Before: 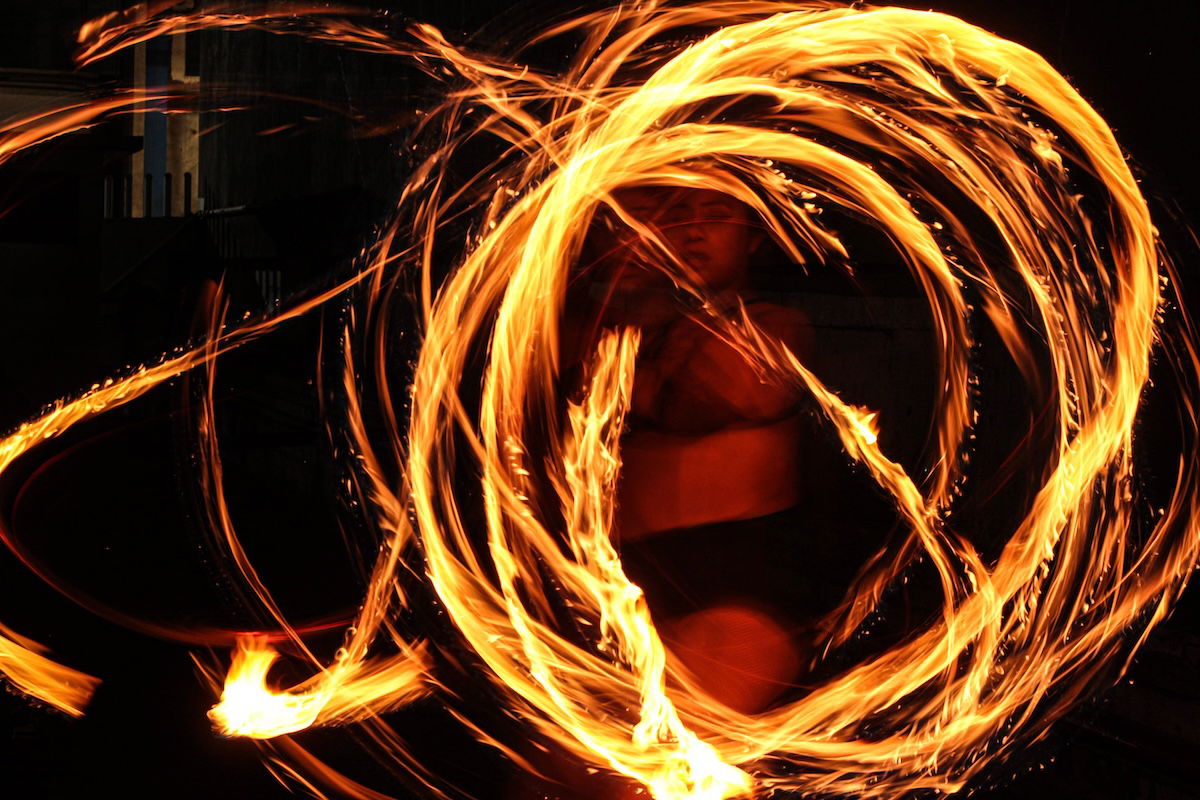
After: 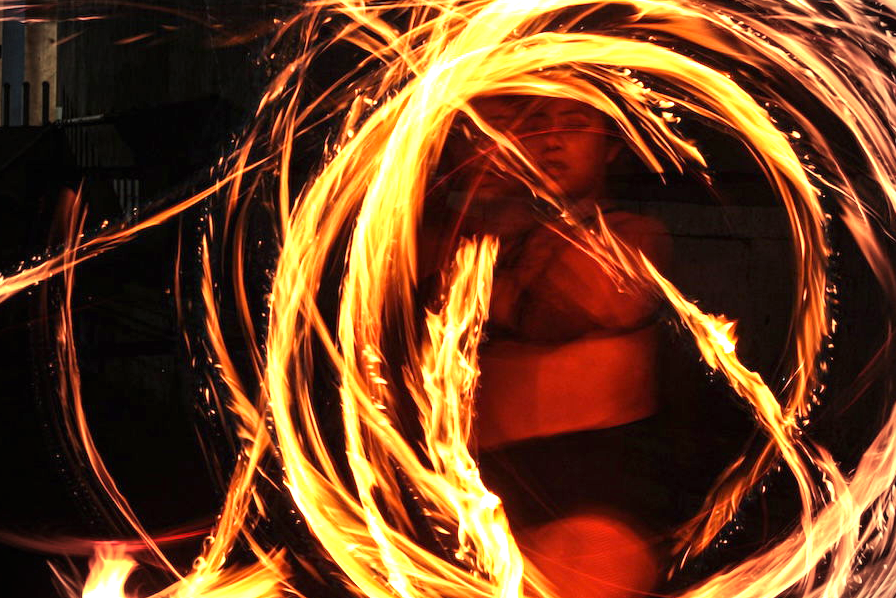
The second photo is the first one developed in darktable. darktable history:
vignetting: on, module defaults
crop and rotate: left 11.896%, top 11.38%, right 13.387%, bottom 13.759%
exposure: black level correction 0, exposure 1.001 EV, compensate highlight preservation false
